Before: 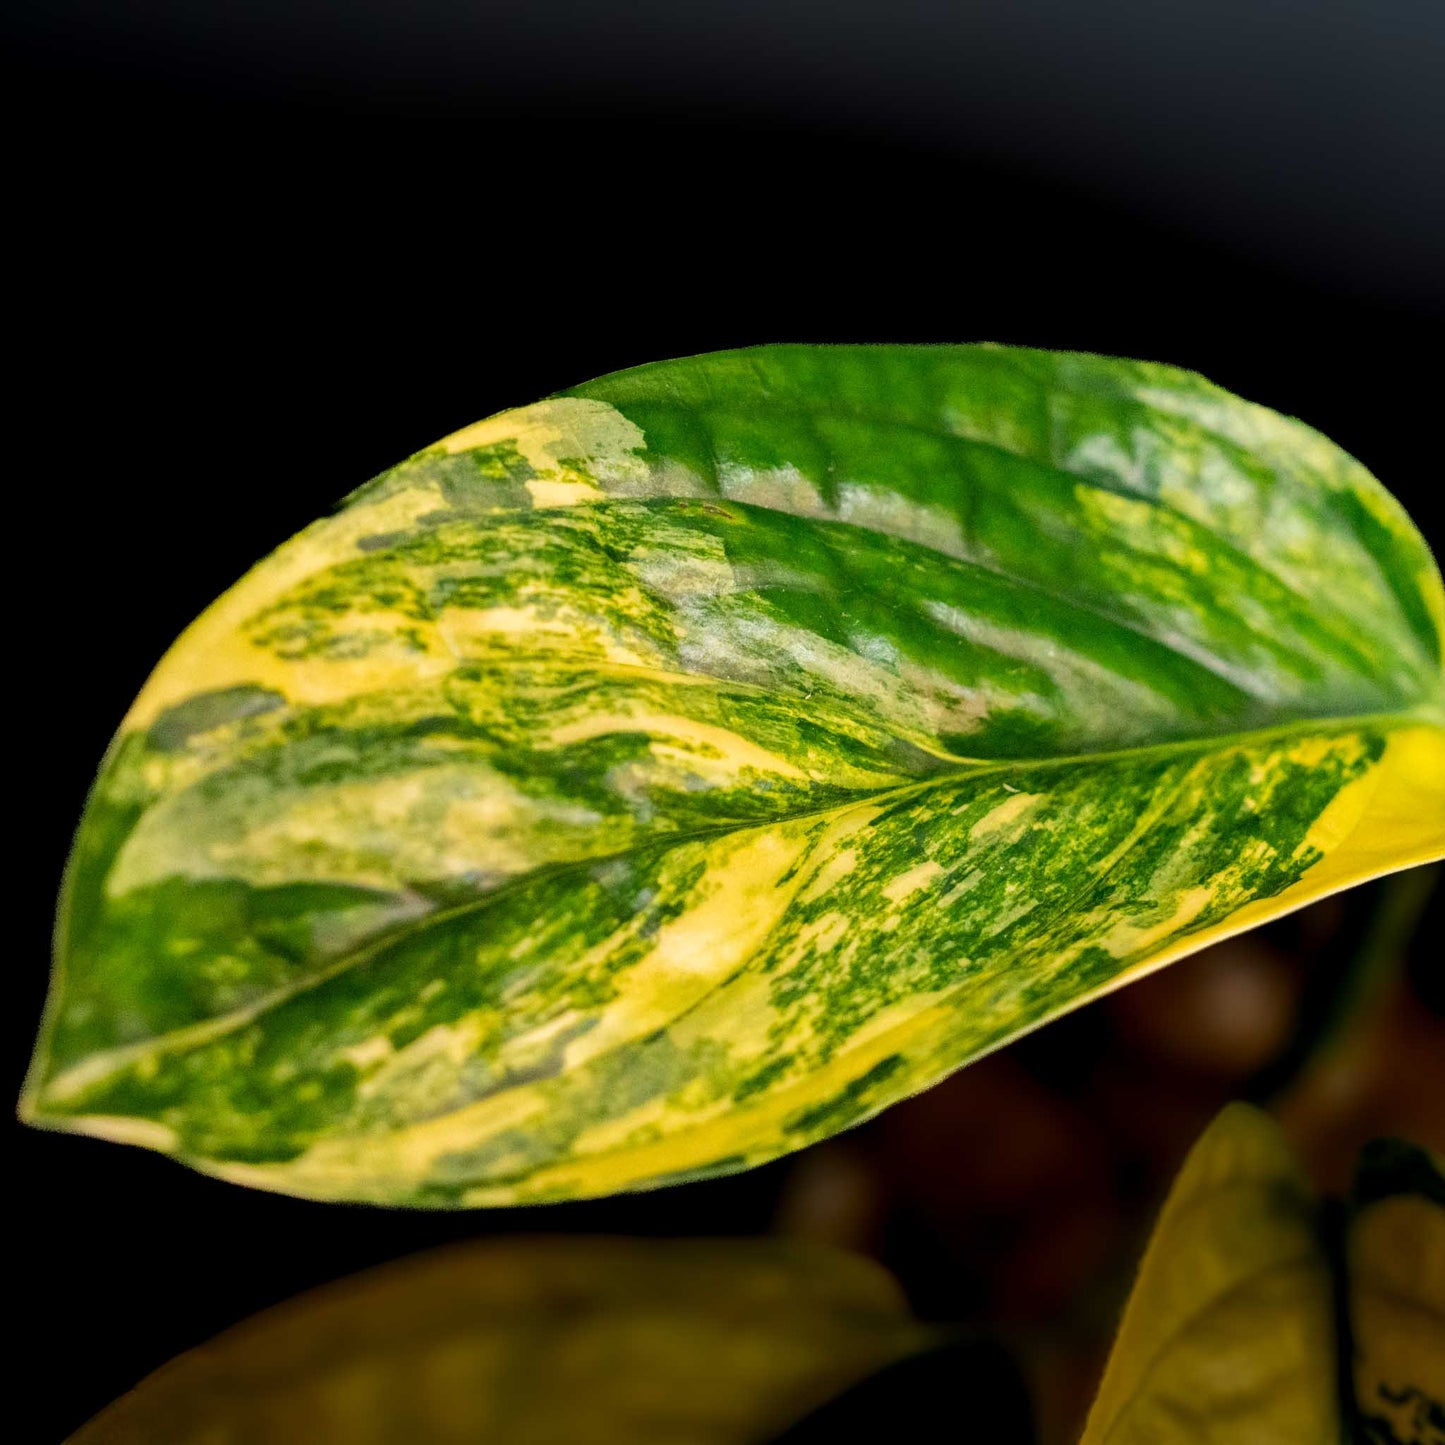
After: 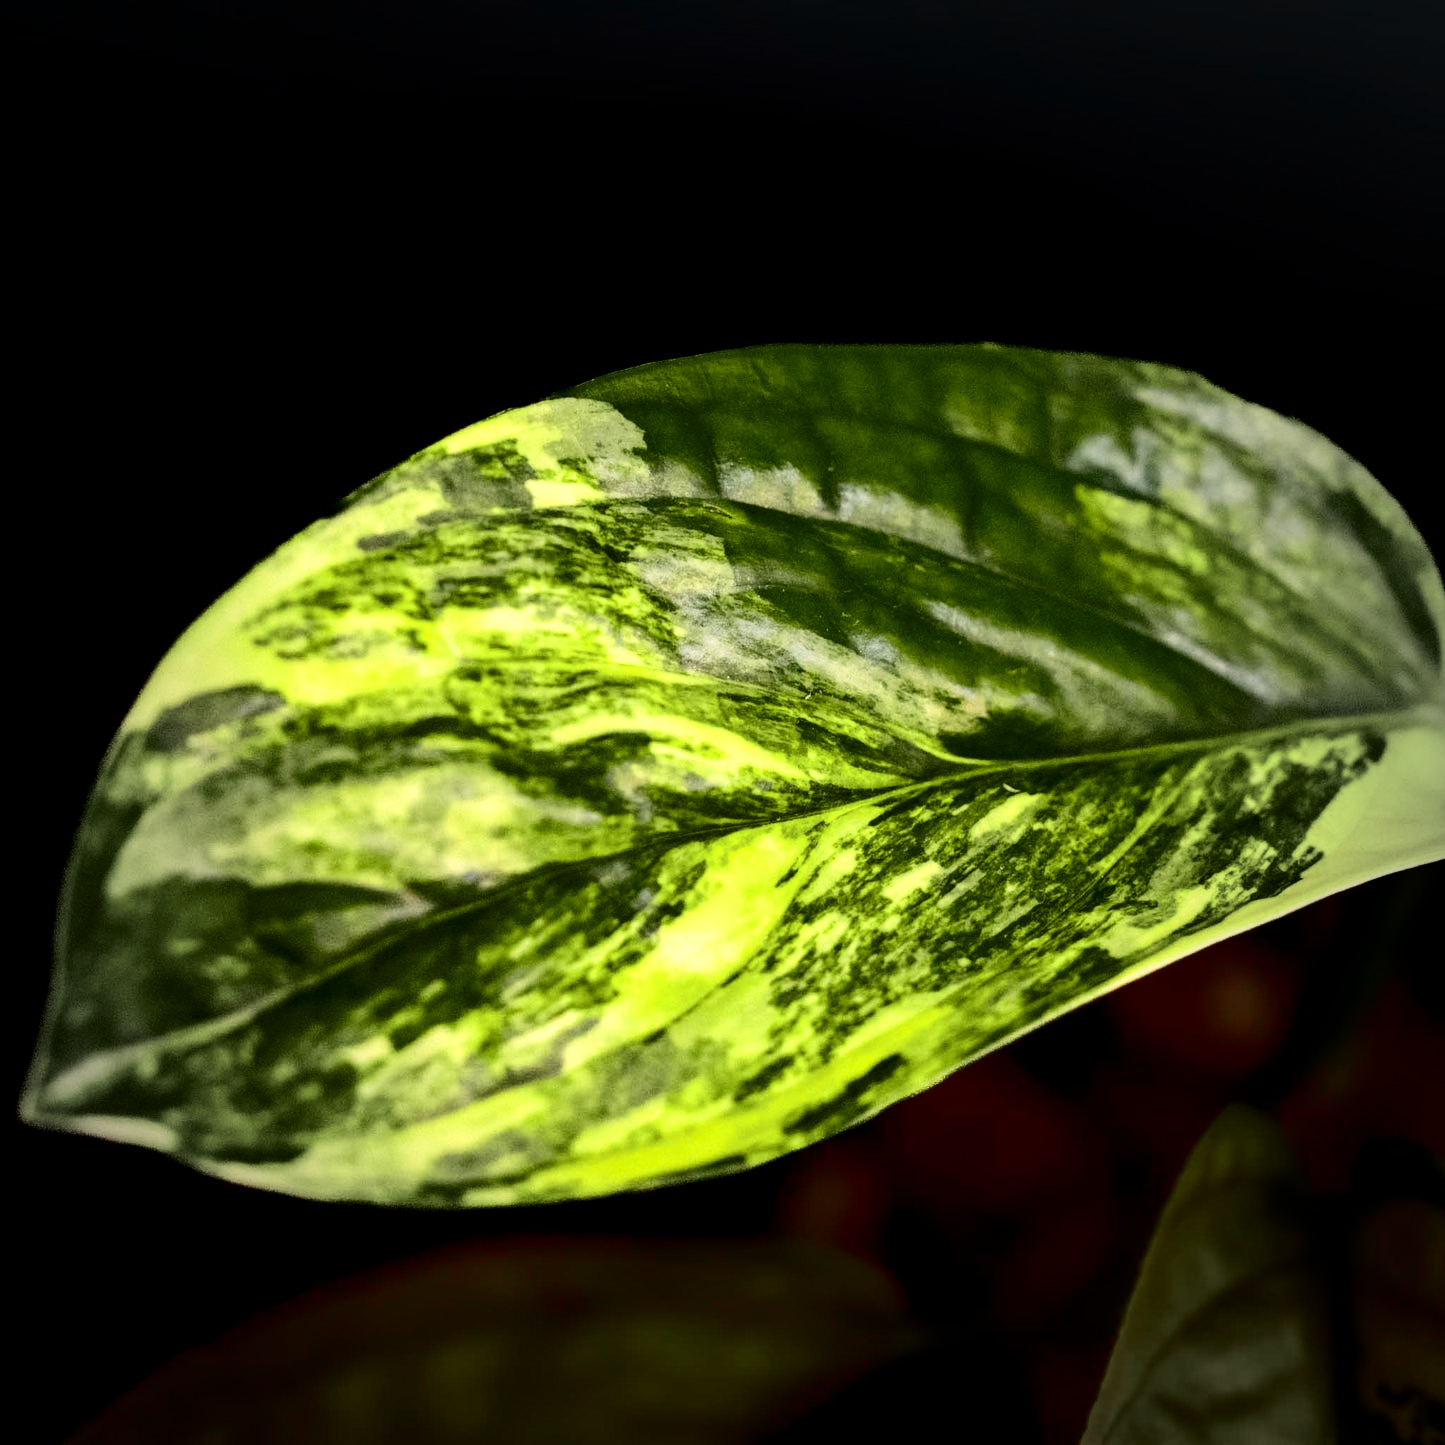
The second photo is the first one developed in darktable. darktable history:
color zones: curves: ch0 [(0, 0.533) (0.126, 0.533) (0.234, 0.533) (0.368, 0.357) (0.5, 0.5) (0.625, 0.5) (0.74, 0.637) (0.875, 0.5)]; ch1 [(0.004, 0.708) (0.129, 0.662) (0.25, 0.5) (0.375, 0.331) (0.496, 0.396) (0.625, 0.649) (0.739, 0.26) (0.875, 0.5) (1, 0.478)]; ch2 [(0, 0.409) (0.132, 0.403) (0.236, 0.558) (0.379, 0.448) (0.5, 0.5) (0.625, 0.5) (0.691, 0.39) (0.875, 0.5)]
contrast brightness saturation: contrast 0.329, brightness -0.076, saturation 0.165
vignetting: fall-off start 64.41%, width/height ratio 0.882
